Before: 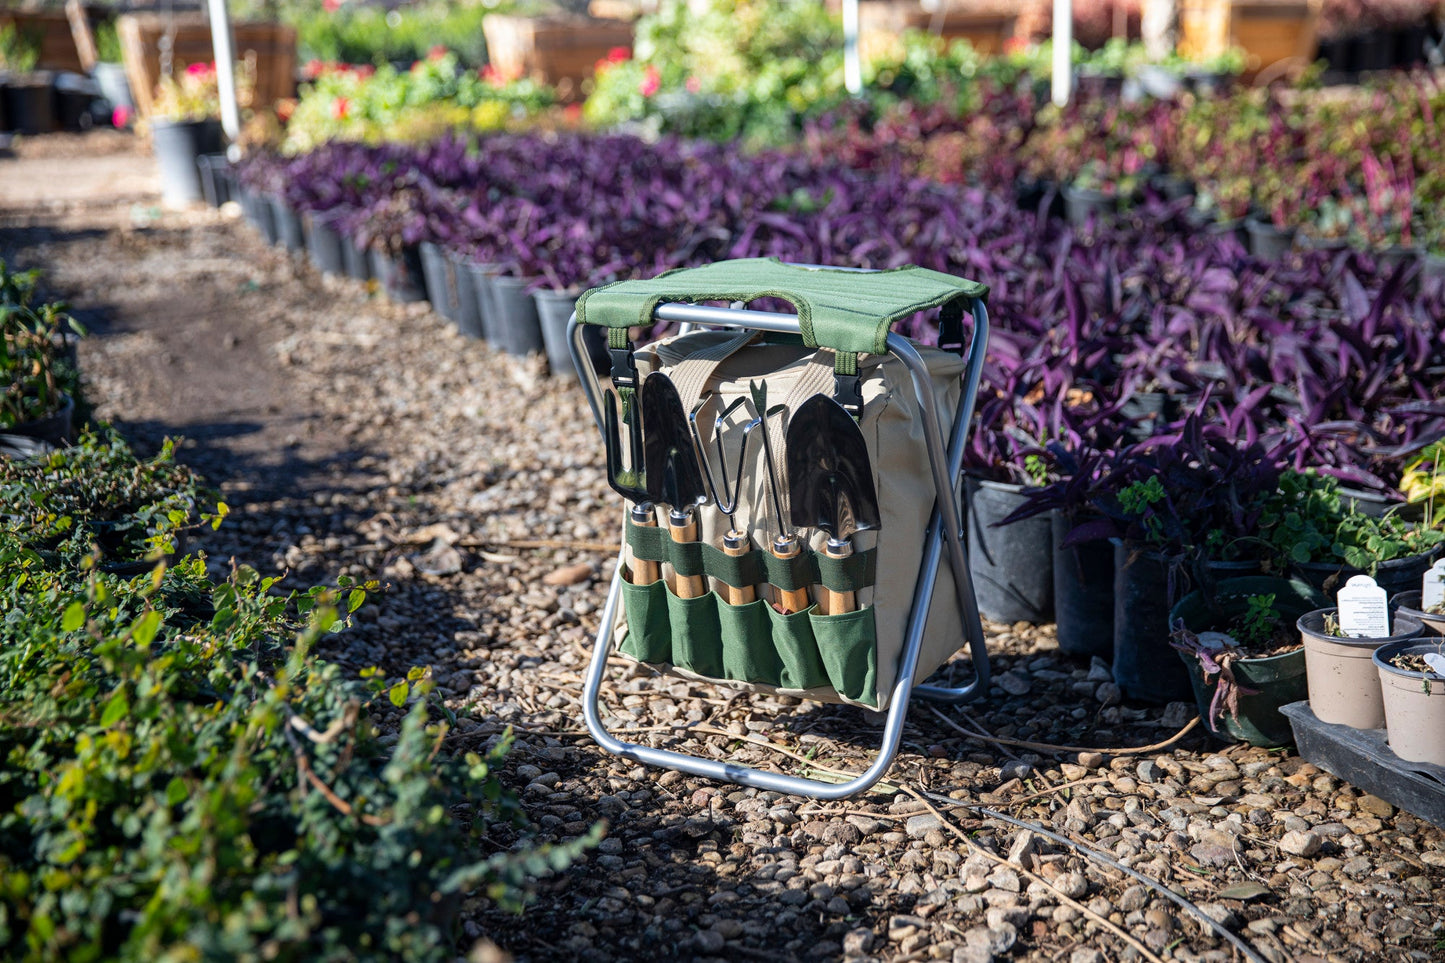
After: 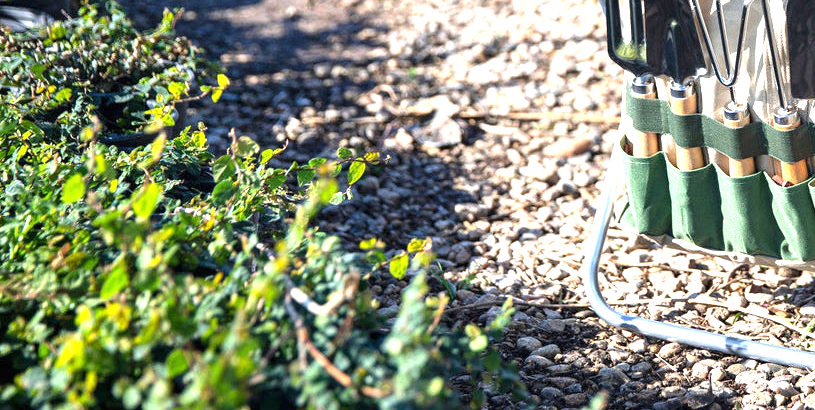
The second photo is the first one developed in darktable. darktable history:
crop: top 44.483%, right 43.593%, bottom 12.892%
exposure: black level correction 0, exposure 1.45 EV, compensate exposure bias true, compensate highlight preservation false
